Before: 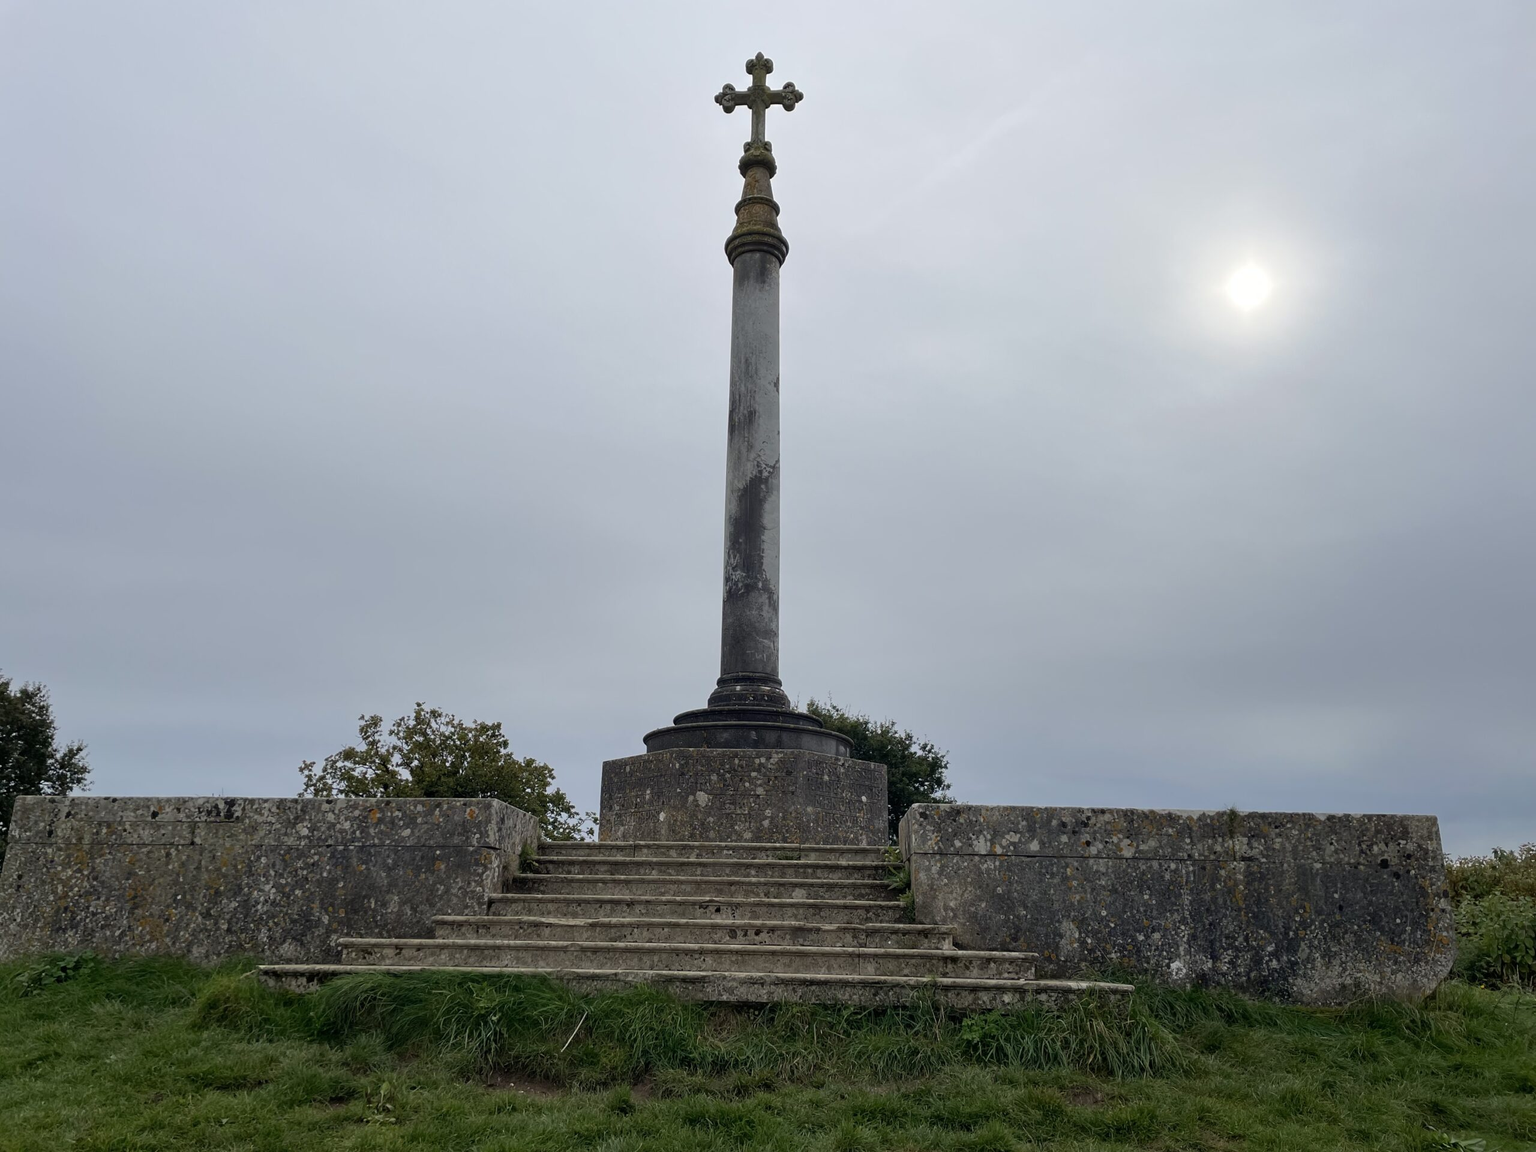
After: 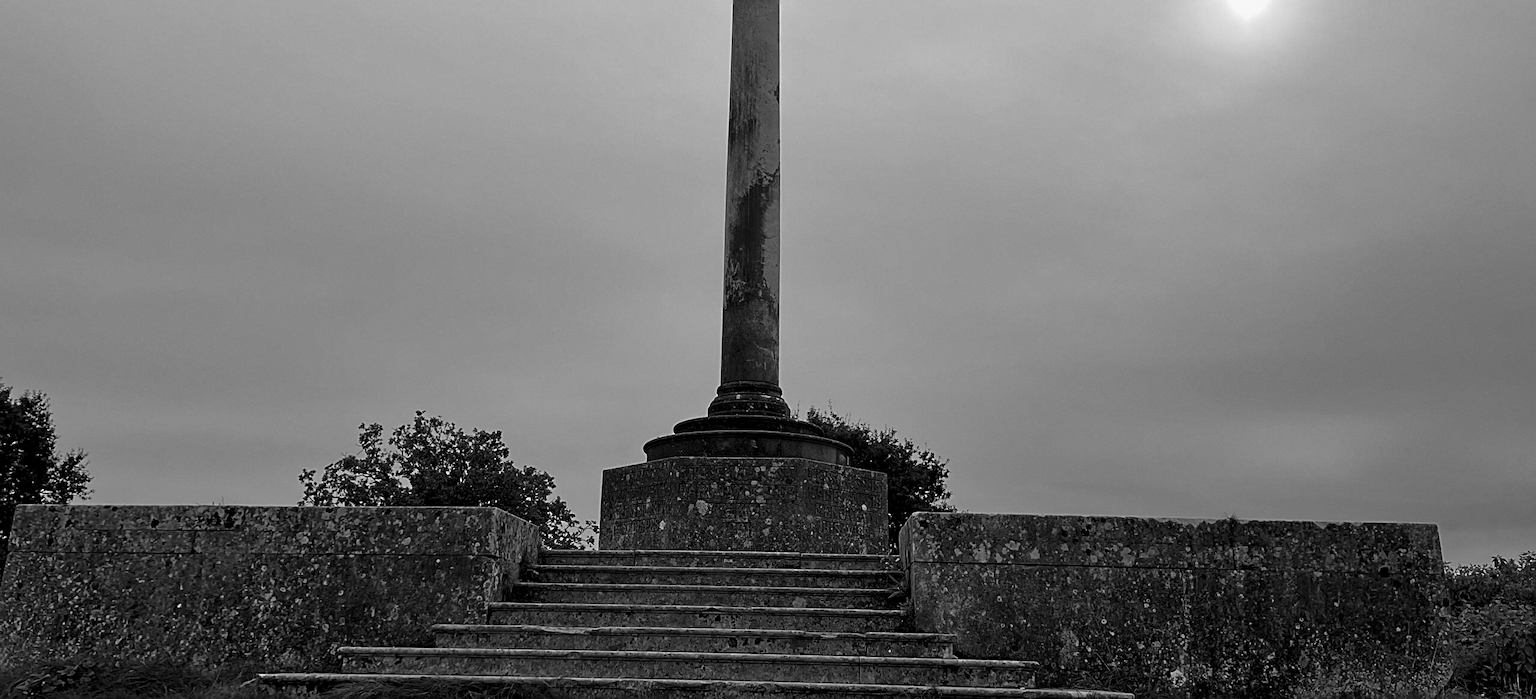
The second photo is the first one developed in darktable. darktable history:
exposure: exposure -0.116 EV, compensate exposure bias true, compensate highlight preservation false
contrast brightness saturation: contrast 0.07, brightness -0.14, saturation 0.11
crop and rotate: top 25.357%, bottom 13.942%
monochrome: on, module defaults
tone equalizer: -8 EV 0.25 EV, -7 EV 0.417 EV, -6 EV 0.417 EV, -5 EV 0.25 EV, -3 EV -0.25 EV, -2 EV -0.417 EV, -1 EV -0.417 EV, +0 EV -0.25 EV, edges refinement/feathering 500, mask exposure compensation -1.57 EV, preserve details guided filter
grain: coarseness 0.09 ISO, strength 10%
sharpen: radius 2.767
color balance rgb: shadows lift › luminance -21.66%, shadows lift › chroma 8.98%, shadows lift › hue 283.37°, power › chroma 1.55%, power › hue 25.59°, highlights gain › luminance 6.08%, highlights gain › chroma 2.55%, highlights gain › hue 90°, global offset › luminance -0.87%, perceptual saturation grading › global saturation 27.49%, perceptual saturation grading › highlights -28.39%, perceptual saturation grading › mid-tones 15.22%, perceptual saturation grading › shadows 33.98%, perceptual brilliance grading › highlights 10%, perceptual brilliance grading › mid-tones 5%
